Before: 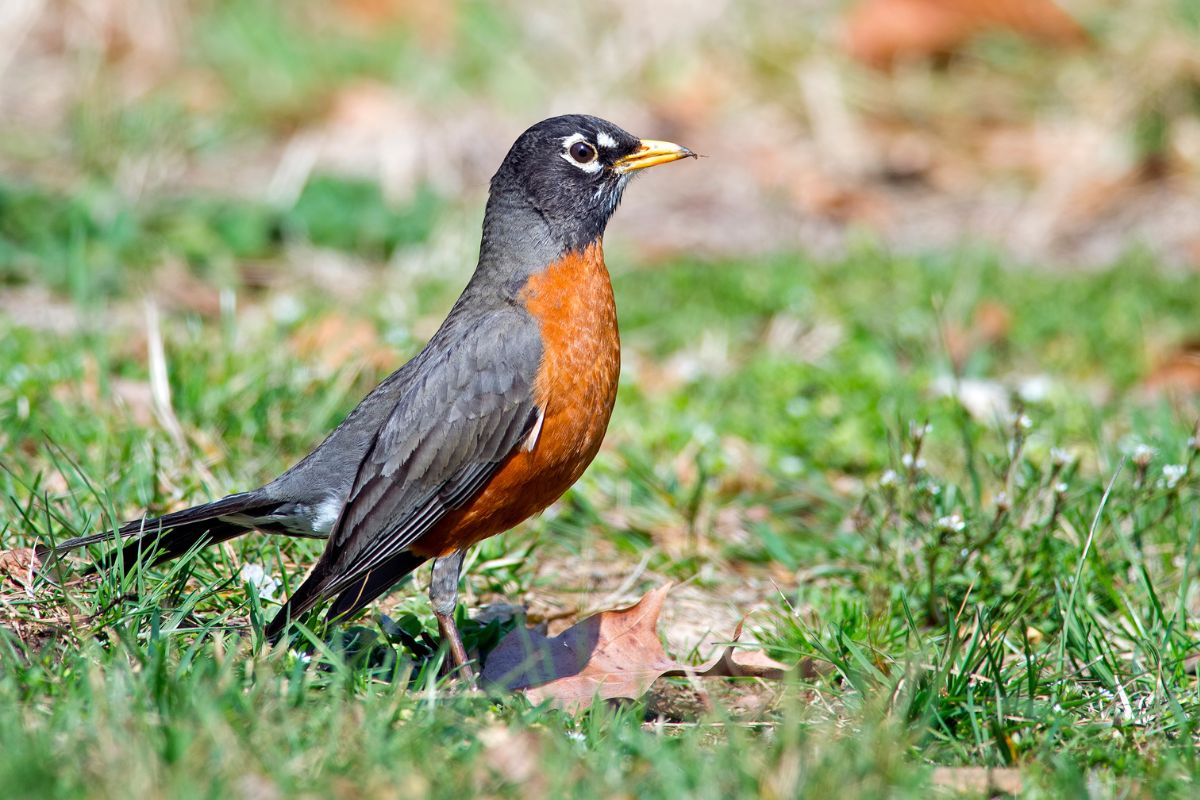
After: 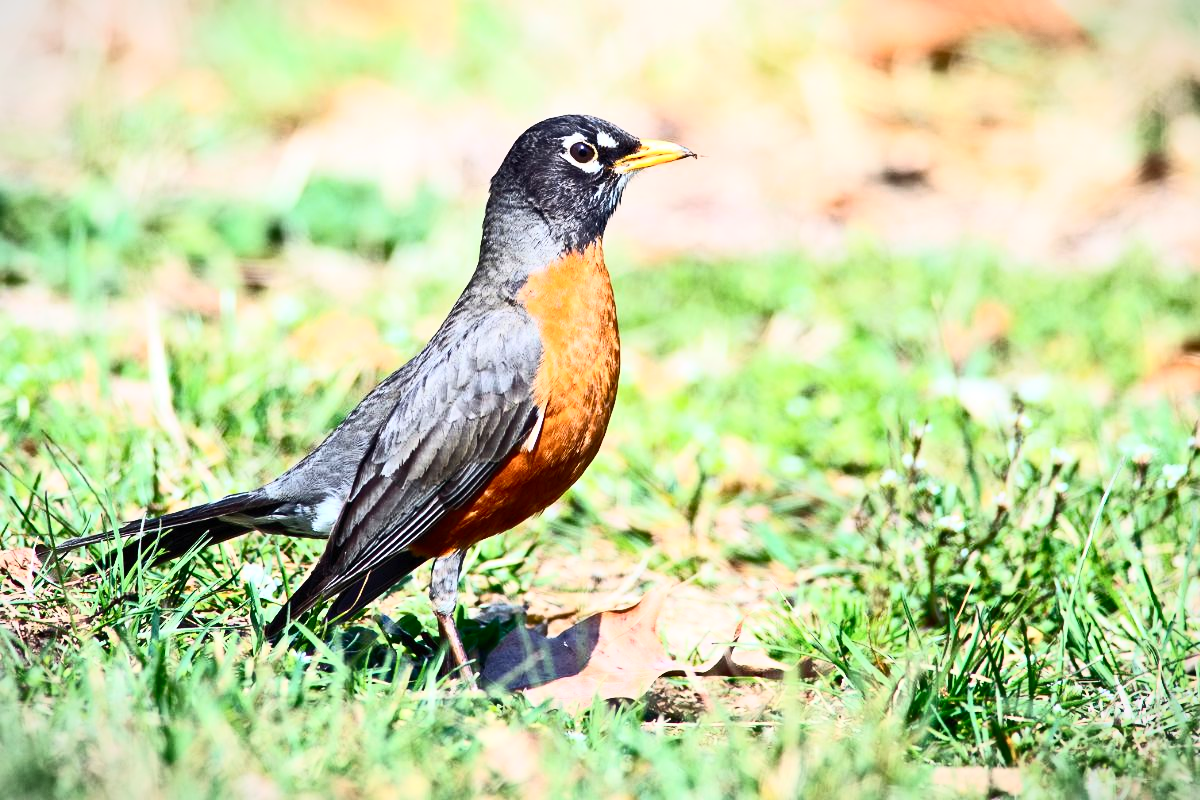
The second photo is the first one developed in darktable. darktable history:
contrast brightness saturation: contrast 0.62, brightness 0.34, saturation 0.14
vignetting: fall-off start 100%, brightness -0.282, width/height ratio 1.31
